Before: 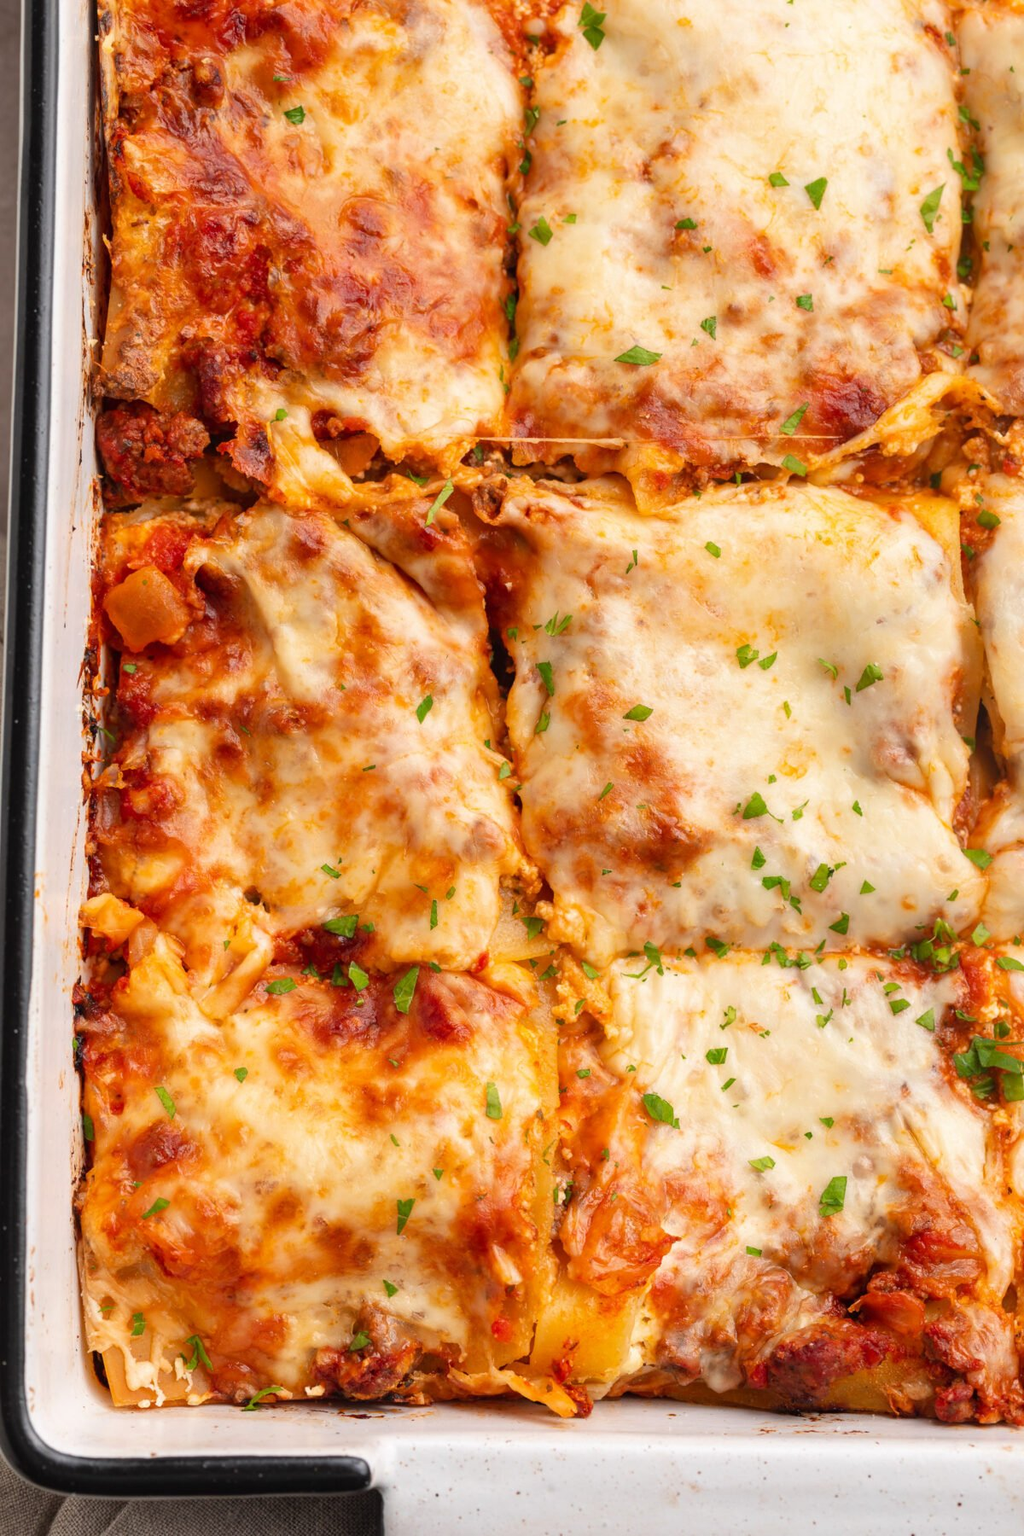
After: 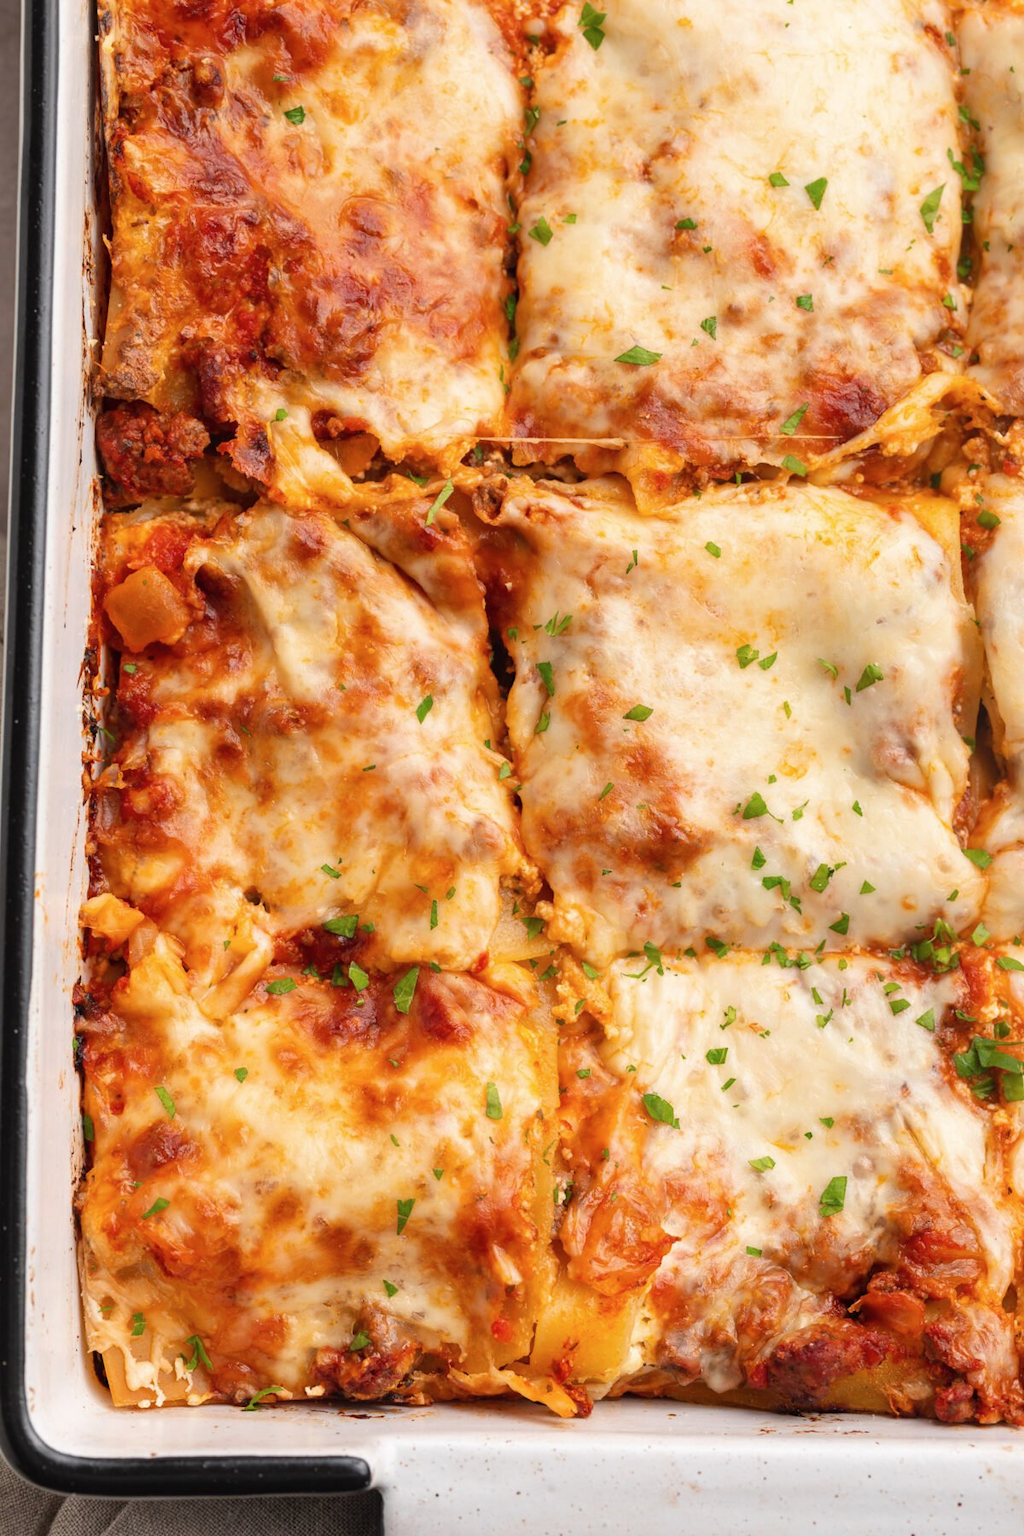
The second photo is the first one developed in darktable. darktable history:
contrast brightness saturation: contrast 0.013, saturation -0.061
